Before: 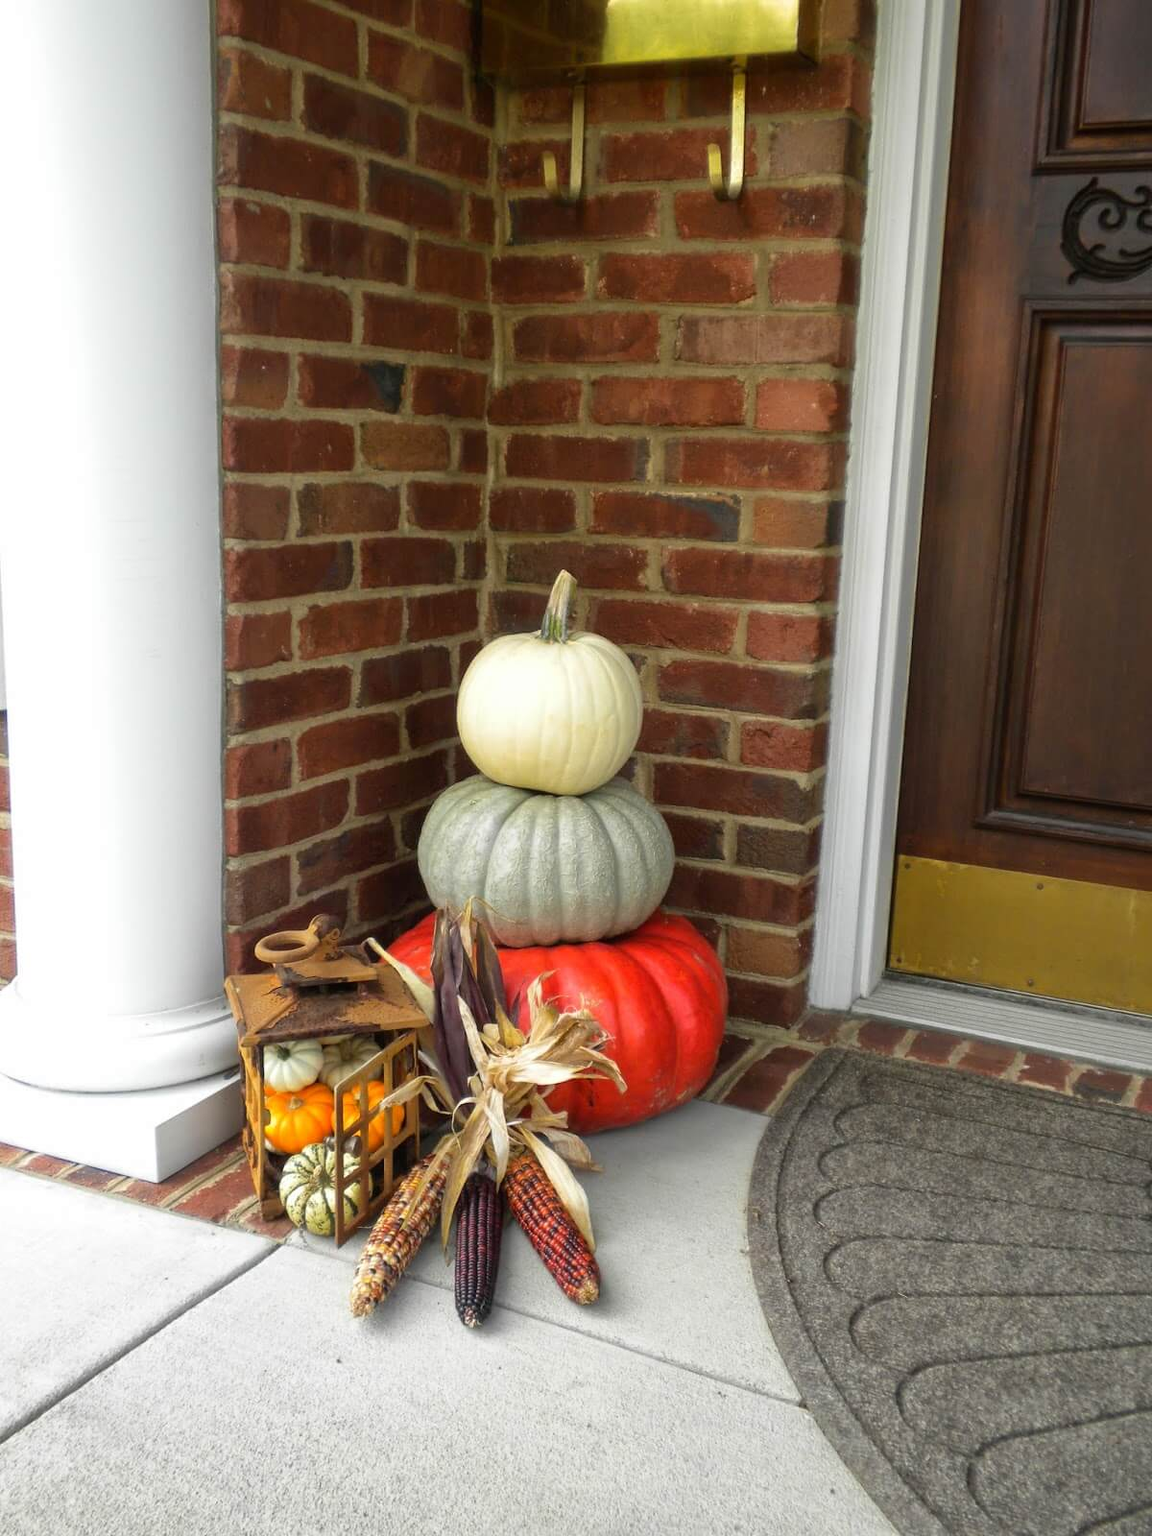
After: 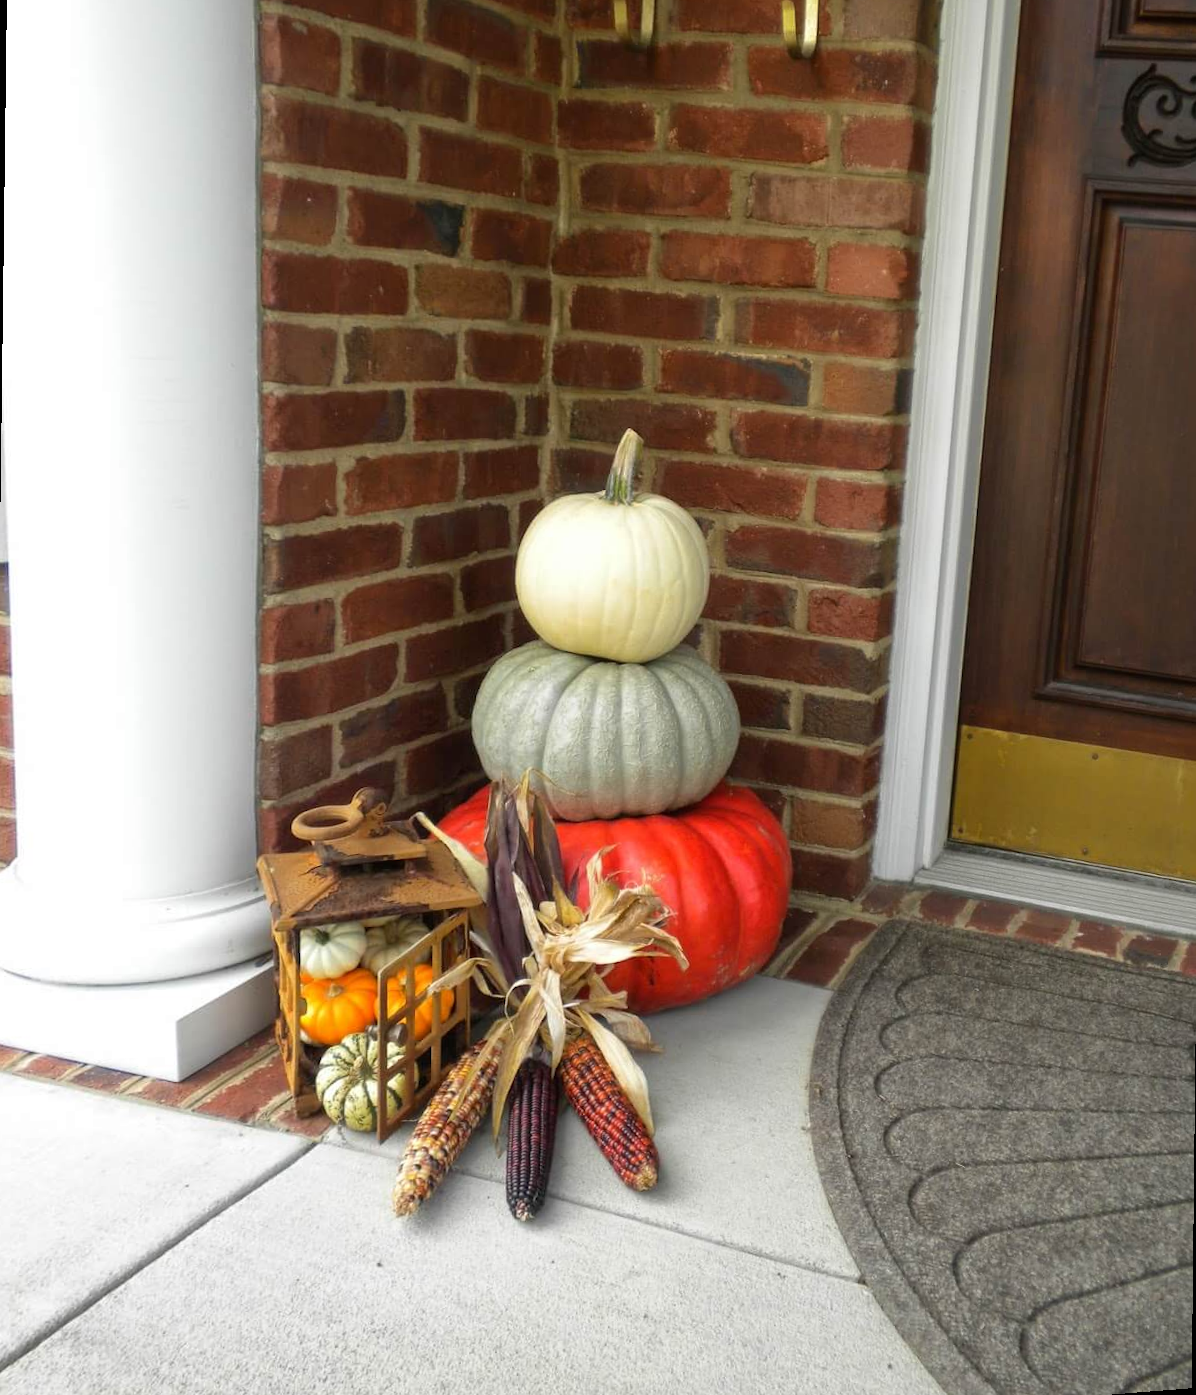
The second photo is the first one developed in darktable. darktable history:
rotate and perspective: rotation 0.679°, lens shift (horizontal) 0.136, crop left 0.009, crop right 0.991, crop top 0.078, crop bottom 0.95
crop and rotate: top 6.25%
